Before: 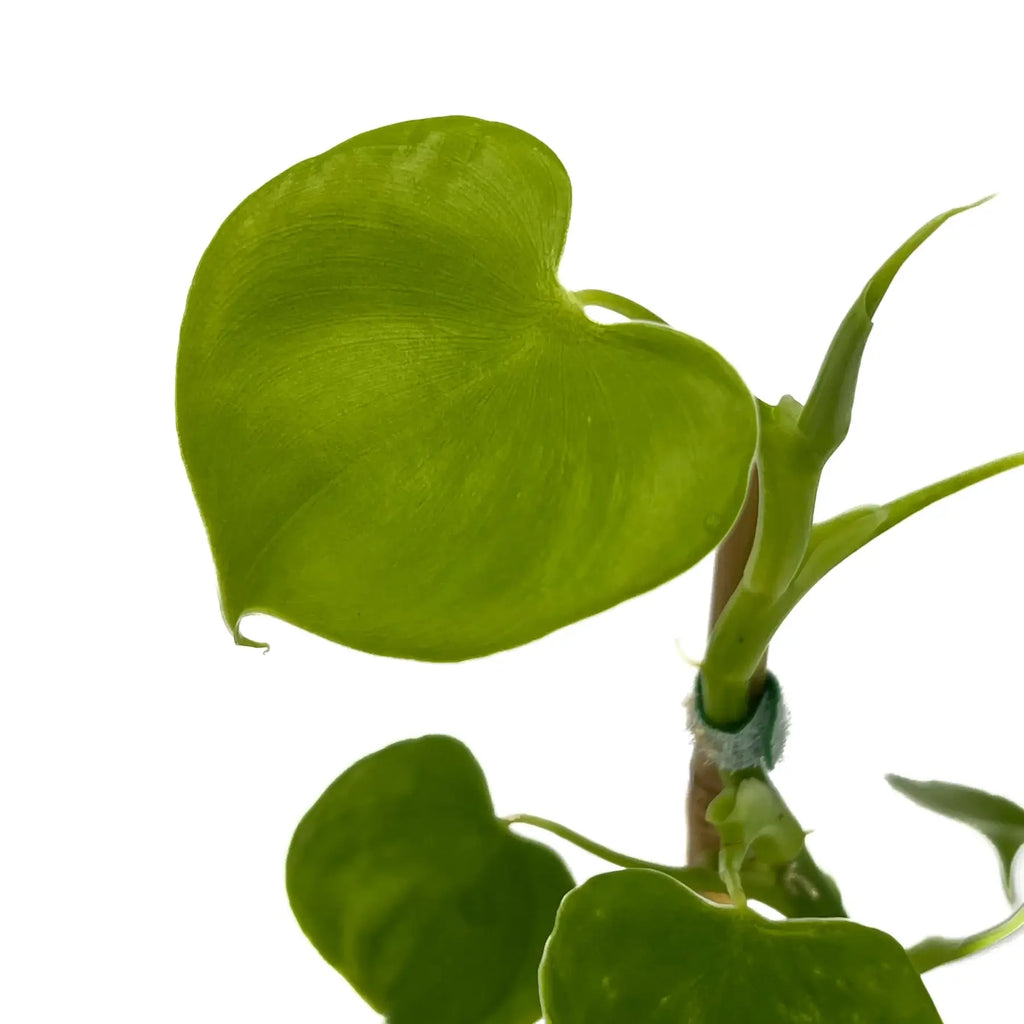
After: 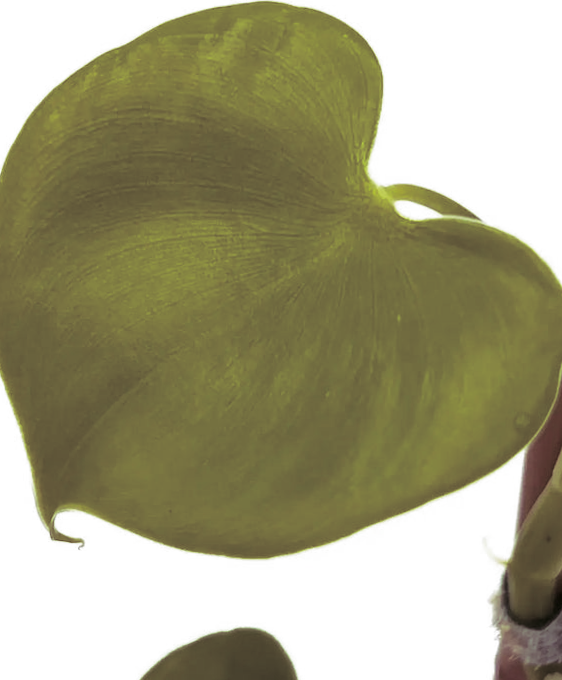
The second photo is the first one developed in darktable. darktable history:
crop: left 16.202%, top 11.208%, right 26.045%, bottom 20.557%
exposure: black level correction 0.002, compensate highlight preservation false
split-toning: shadows › hue 316.8°, shadows › saturation 0.47, highlights › hue 201.6°, highlights › saturation 0, balance -41.97, compress 28.01%
rotate and perspective: rotation 0.074°, lens shift (vertical) 0.096, lens shift (horizontal) -0.041, crop left 0.043, crop right 0.952, crop top 0.024, crop bottom 0.979
